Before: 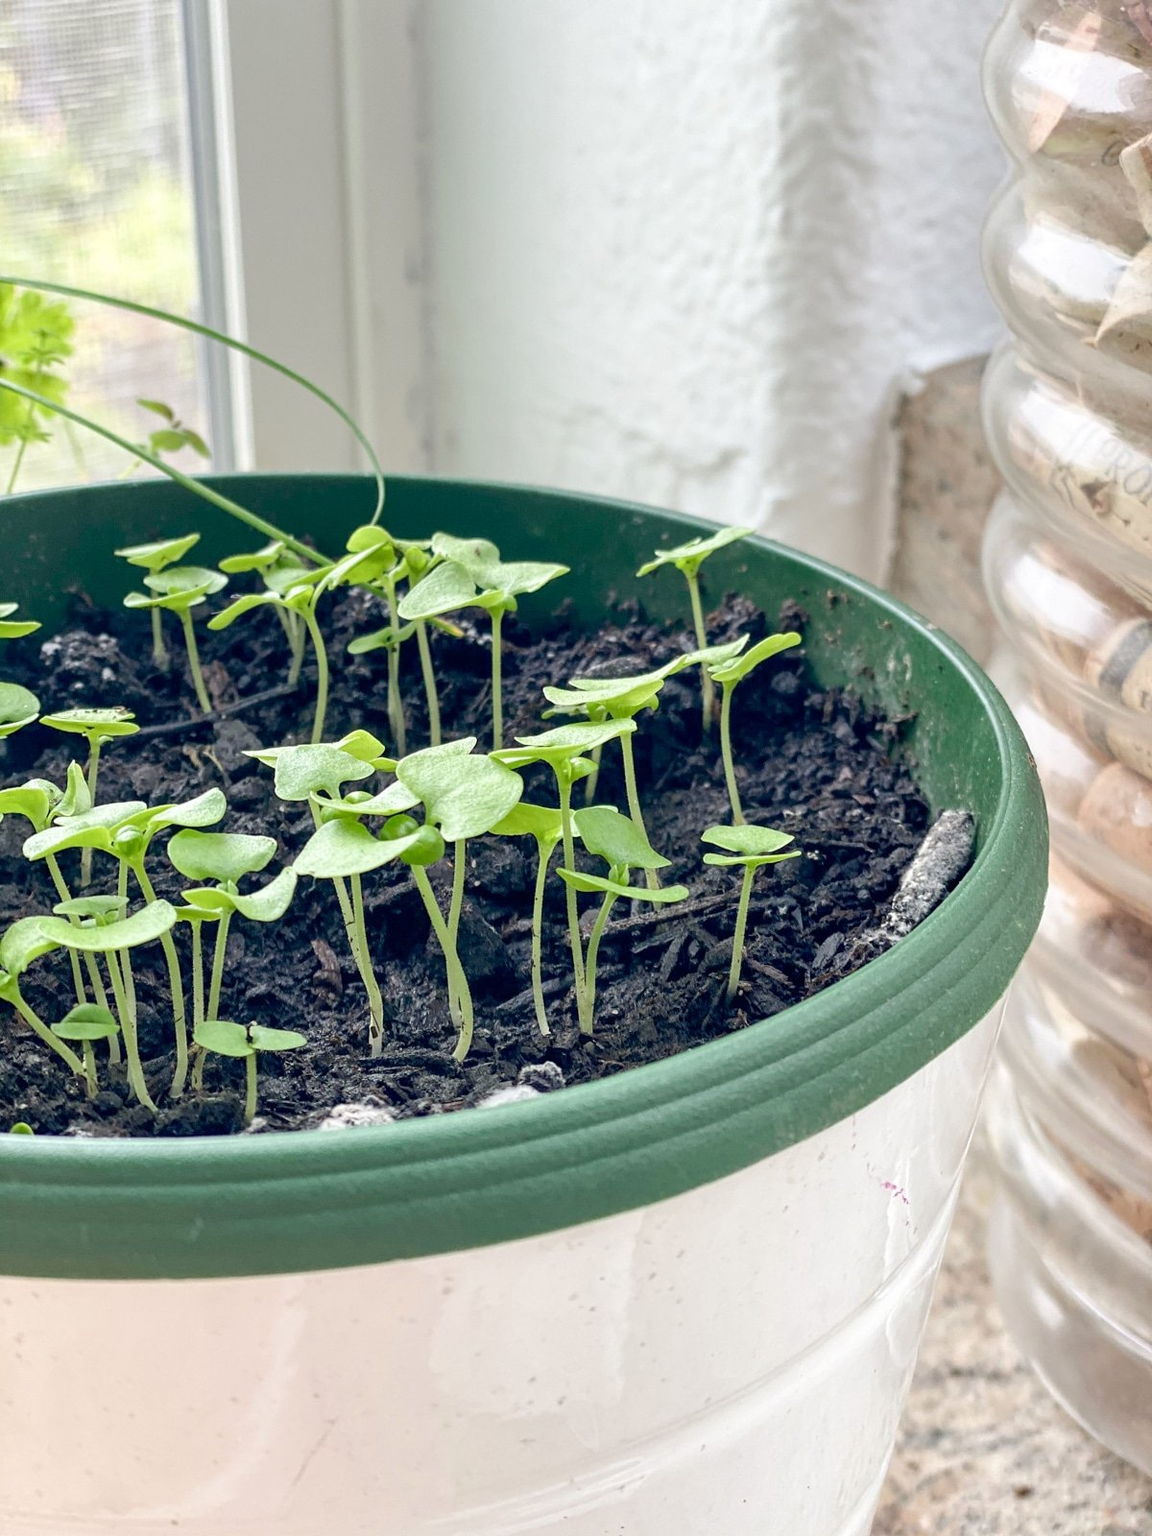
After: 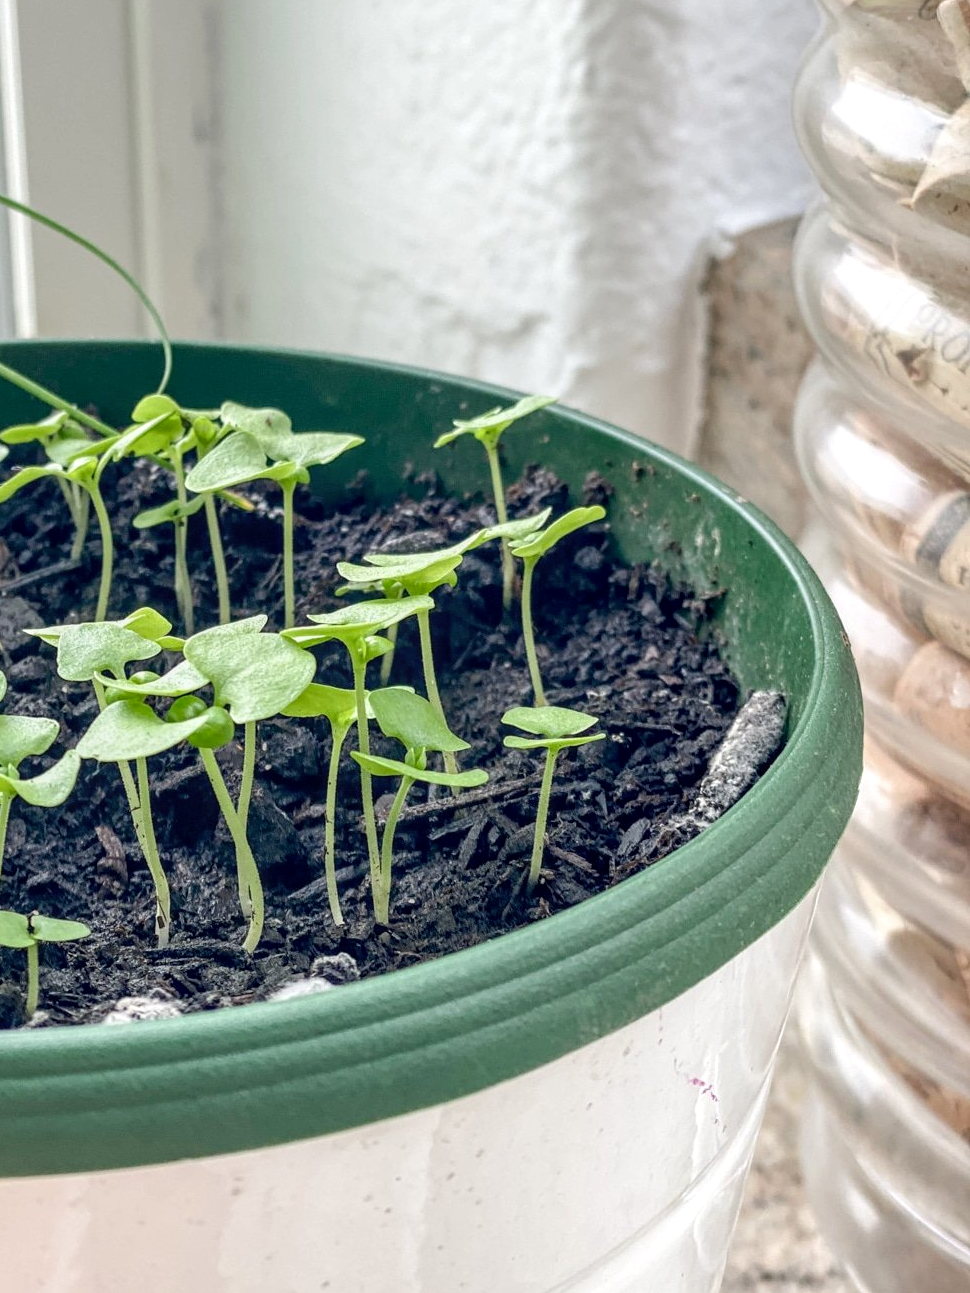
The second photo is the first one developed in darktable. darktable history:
crop: left 19.159%, top 9.58%, bottom 9.58%
local contrast: on, module defaults
